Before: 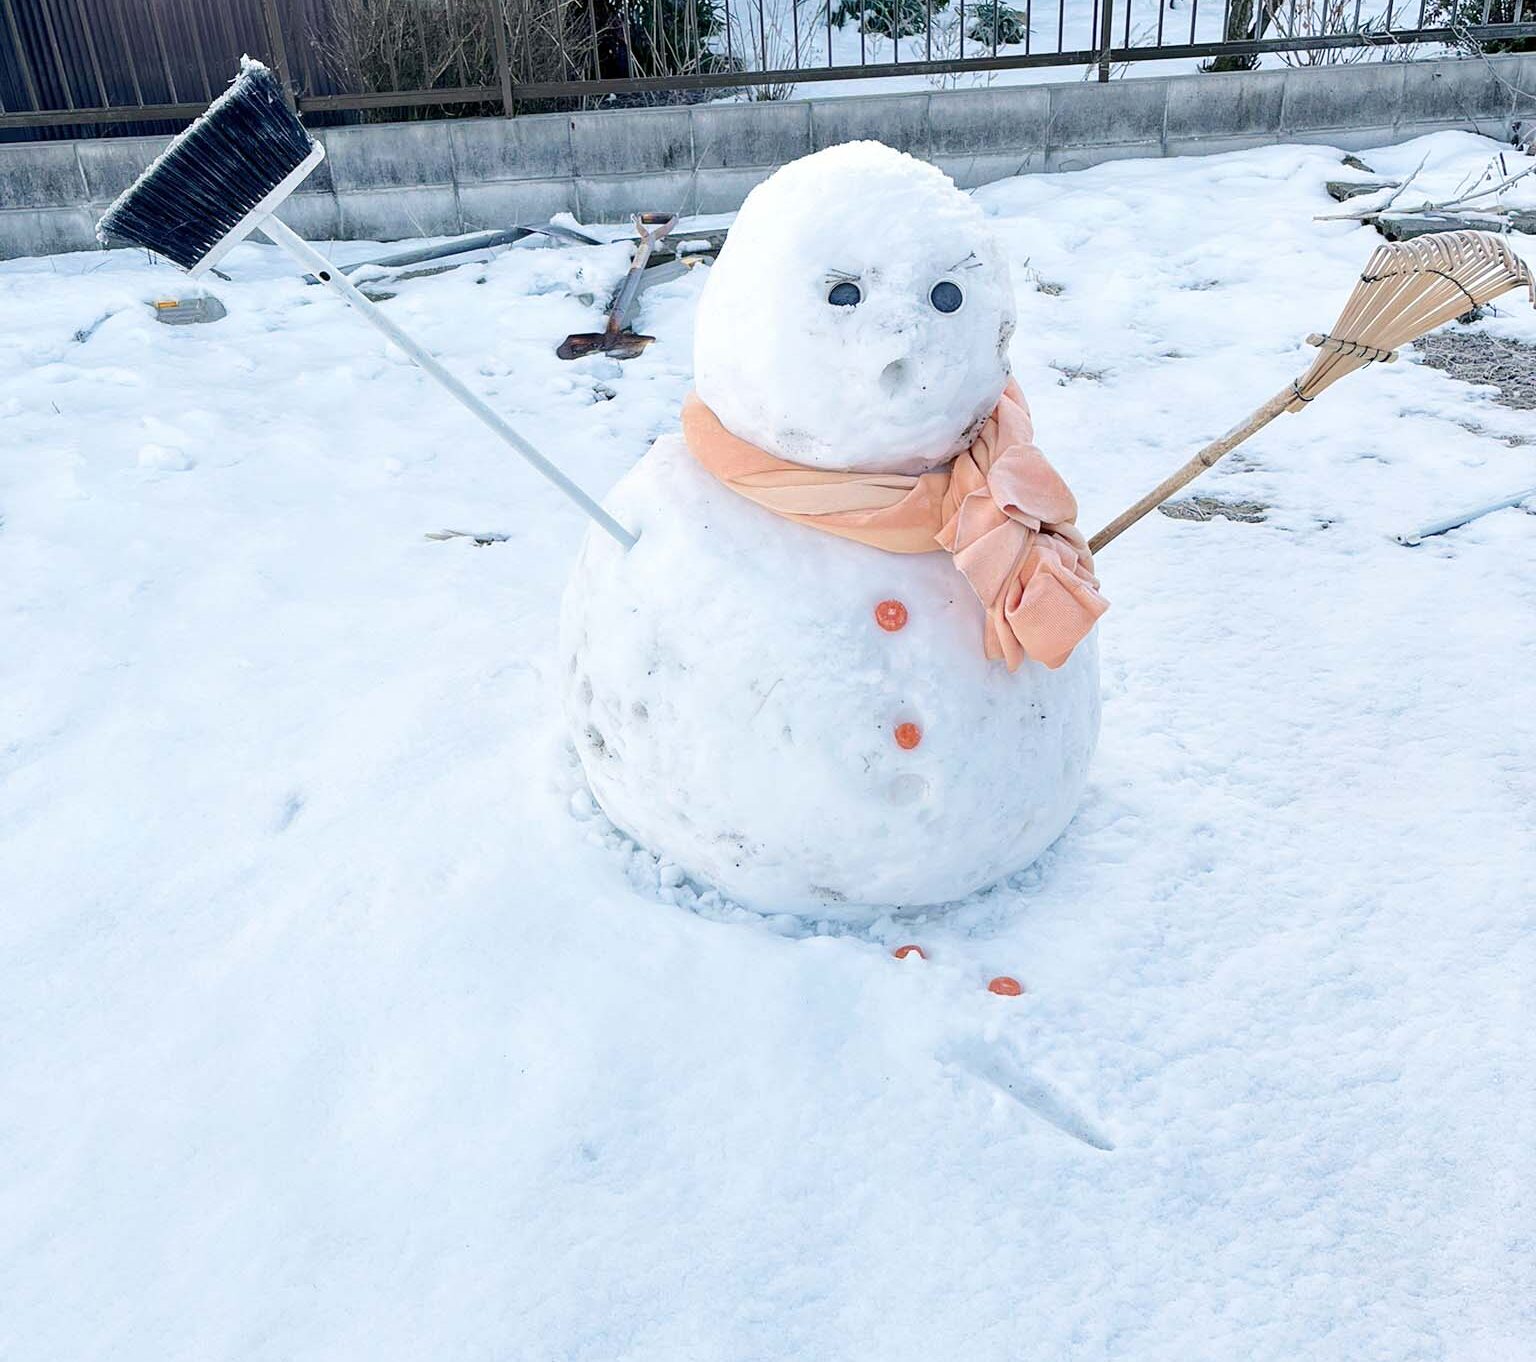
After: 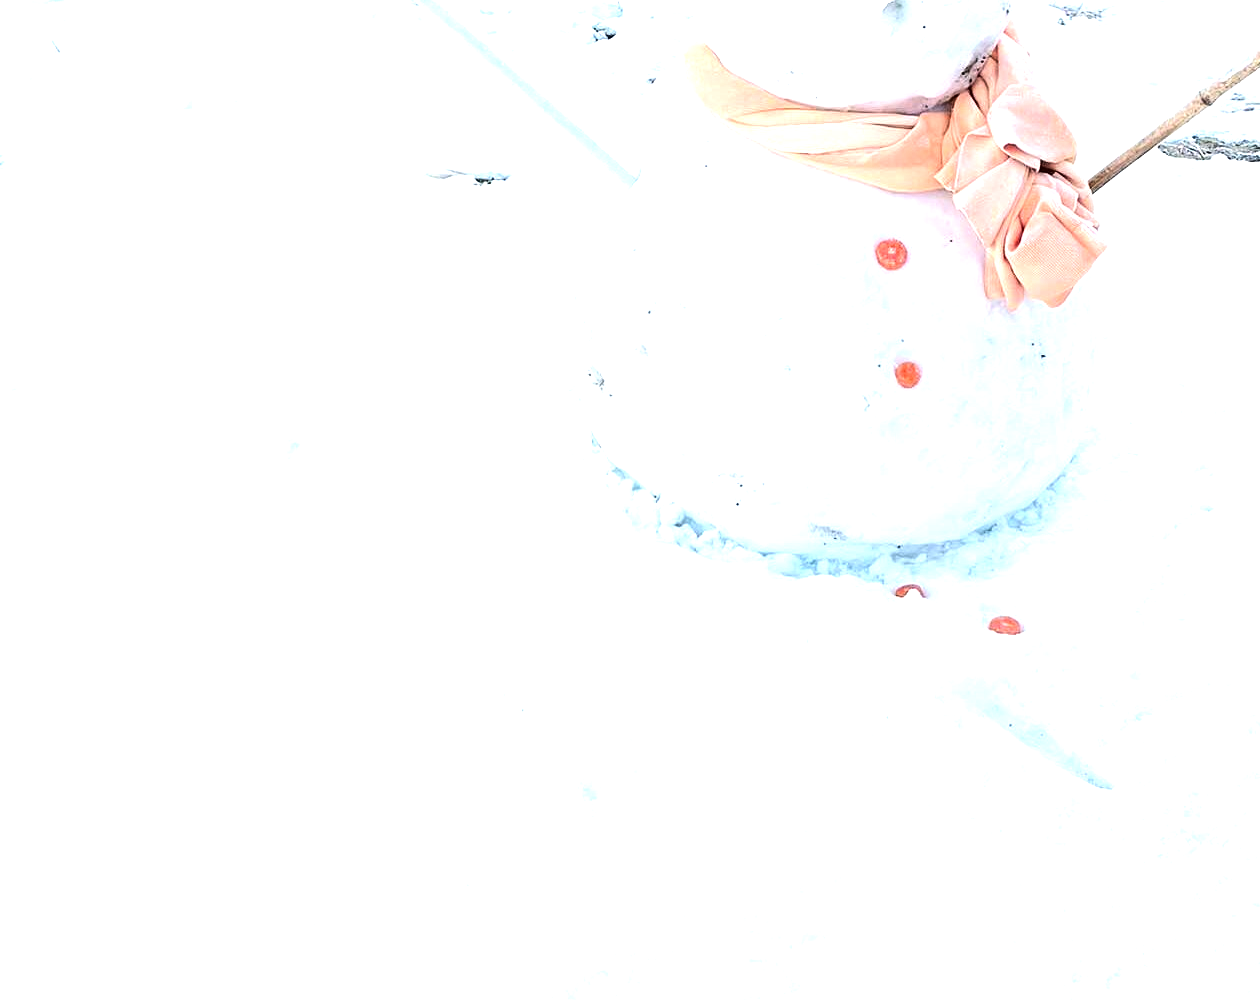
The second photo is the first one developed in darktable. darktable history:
crop: top 26.531%, right 17.959%
tone equalizer: -8 EV -1.08 EV, -7 EV -1.01 EV, -6 EV -0.867 EV, -5 EV -0.578 EV, -3 EV 0.578 EV, -2 EV 0.867 EV, -1 EV 1.01 EV, +0 EV 1.08 EV, edges refinement/feathering 500, mask exposure compensation -1.57 EV, preserve details no
